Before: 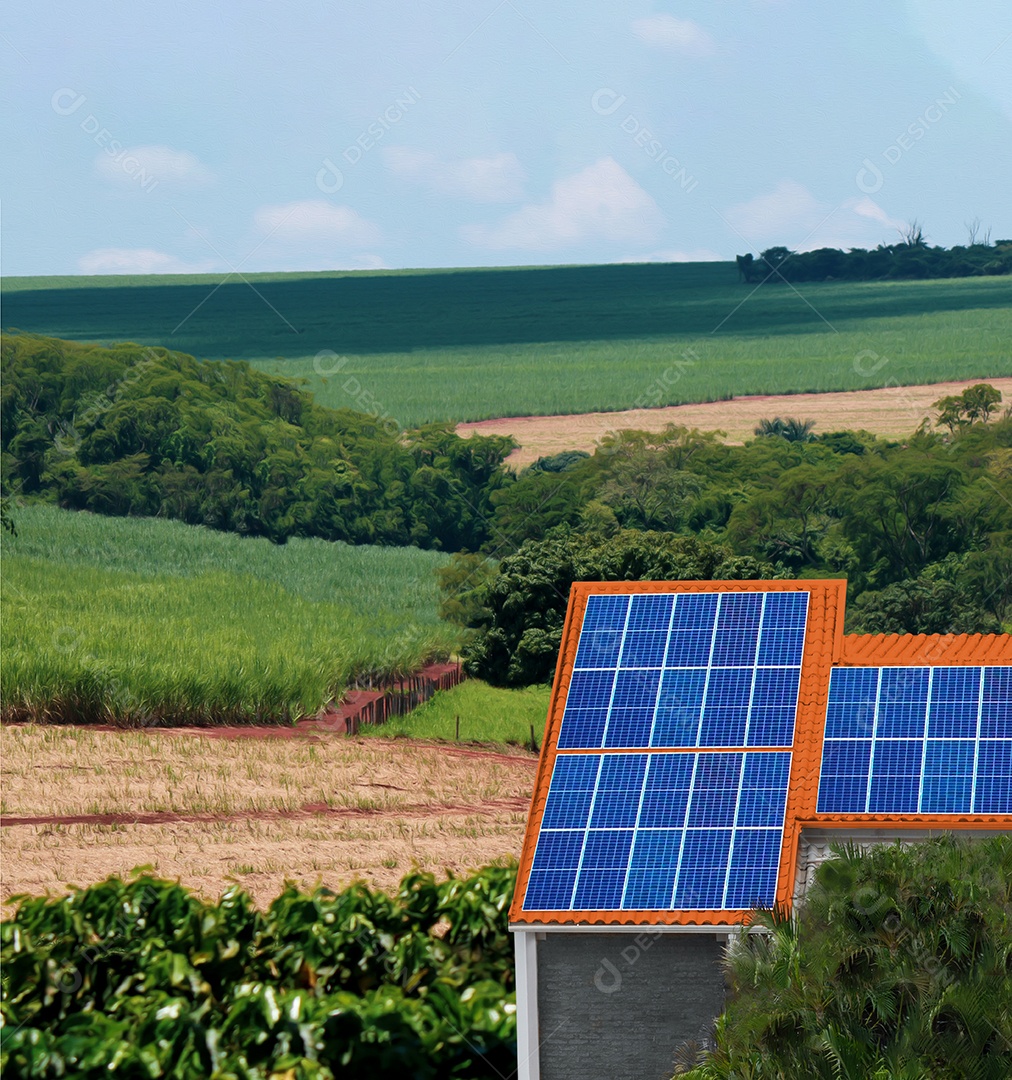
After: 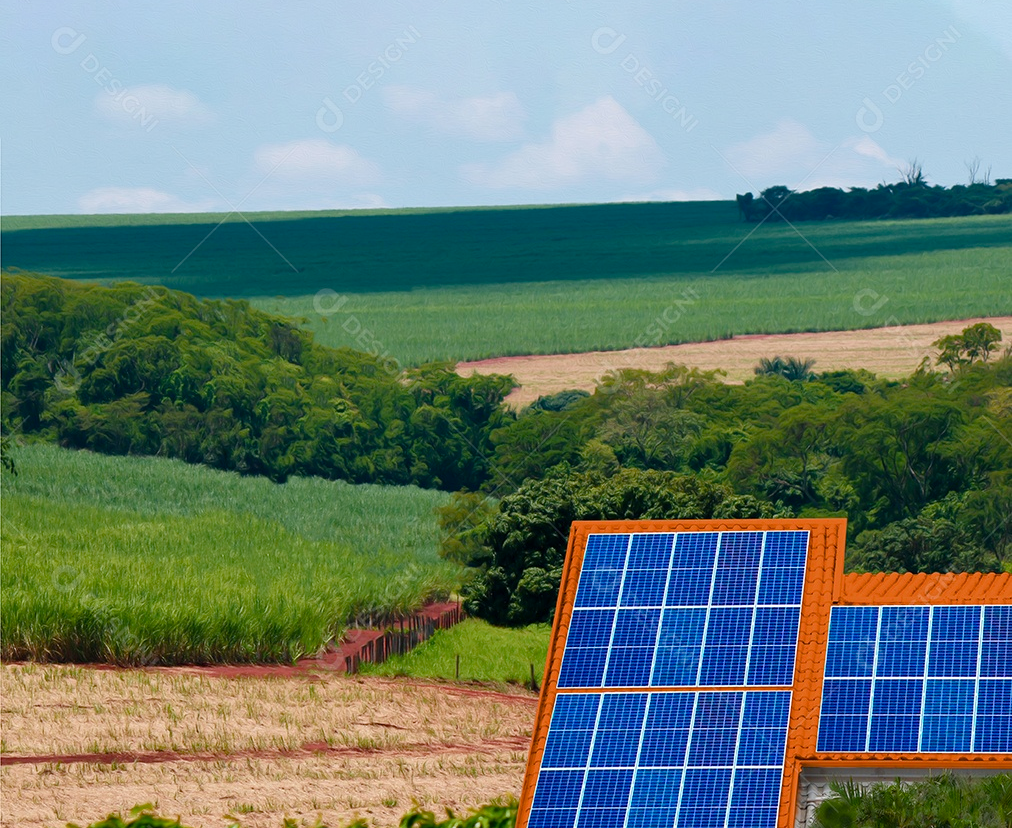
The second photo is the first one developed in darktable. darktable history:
crop: top 5.667%, bottom 17.637%
tone equalizer: on, module defaults
color balance rgb: perceptual saturation grading › global saturation 20%, perceptual saturation grading › highlights -25%, perceptual saturation grading › shadows 25%
